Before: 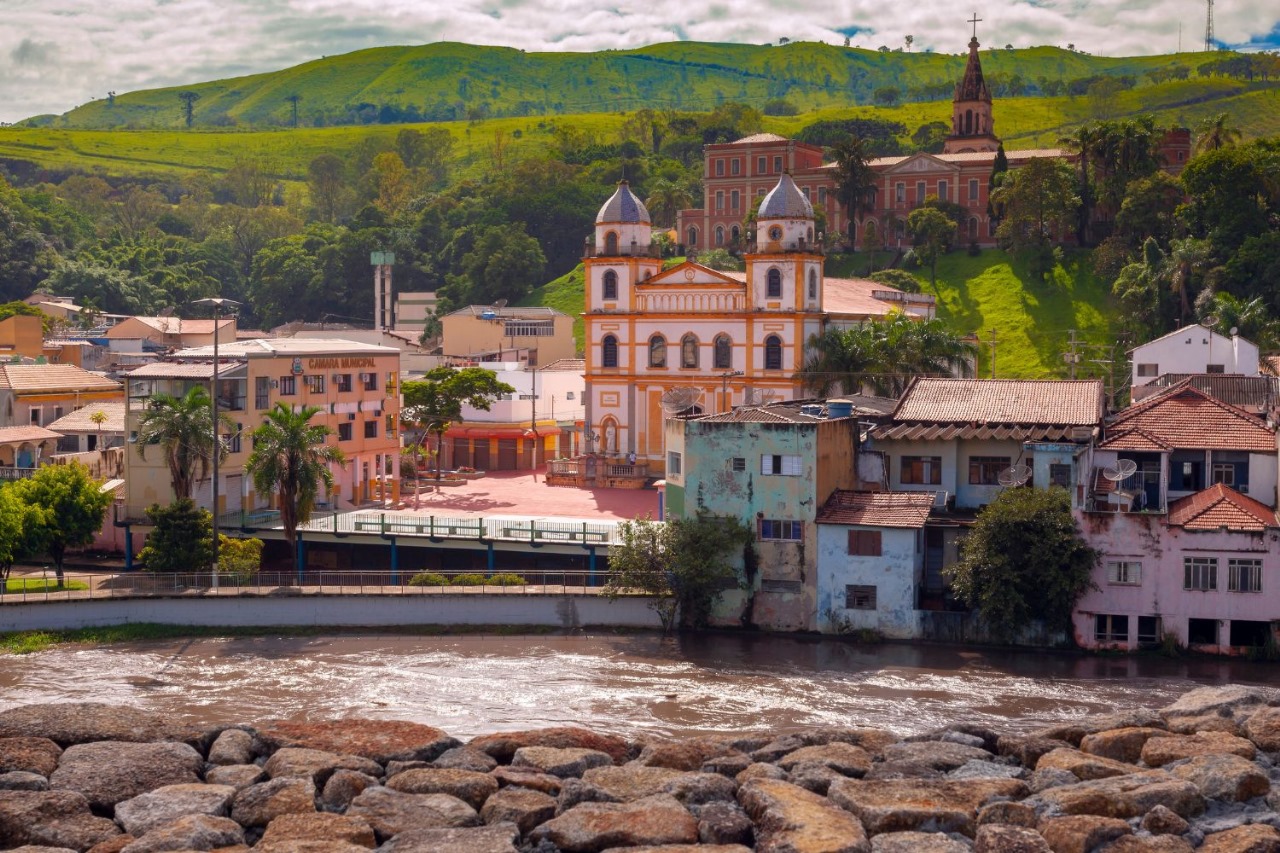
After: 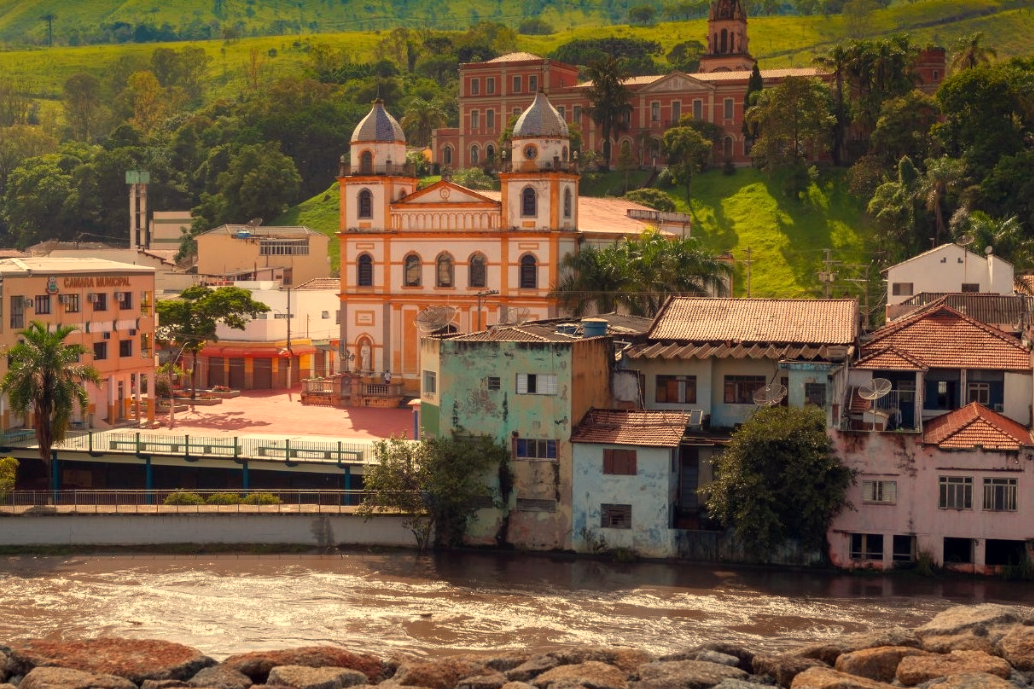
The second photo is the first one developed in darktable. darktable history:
white balance: red 1.08, blue 0.791
crop: left 19.159%, top 9.58%, bottom 9.58%
